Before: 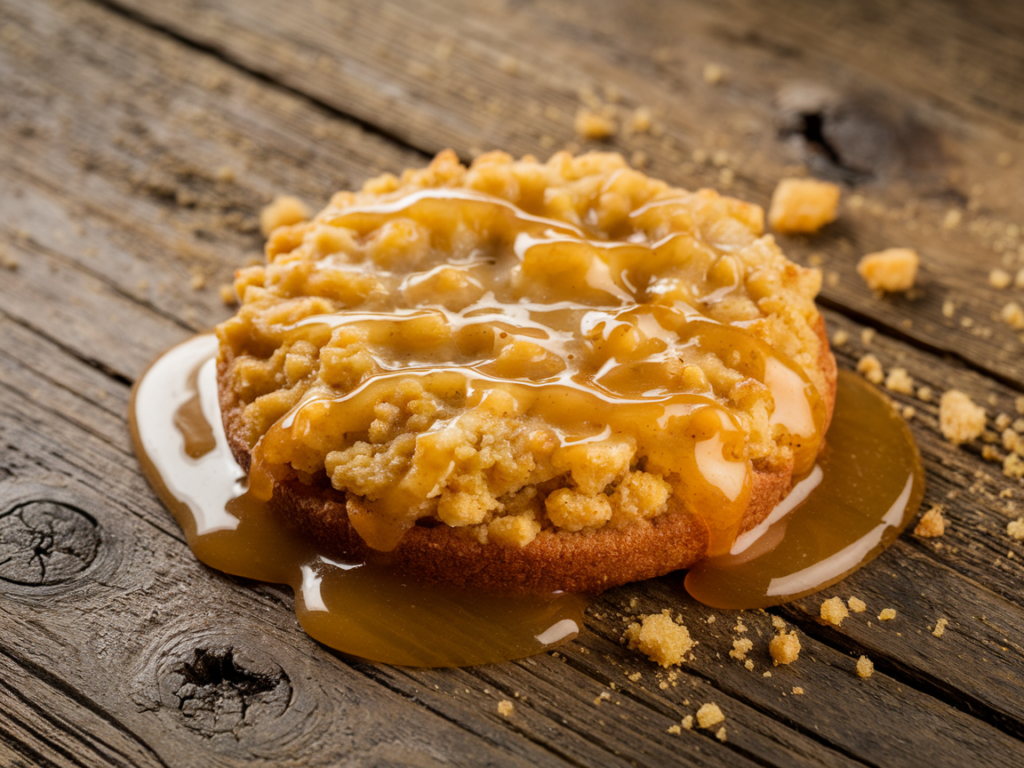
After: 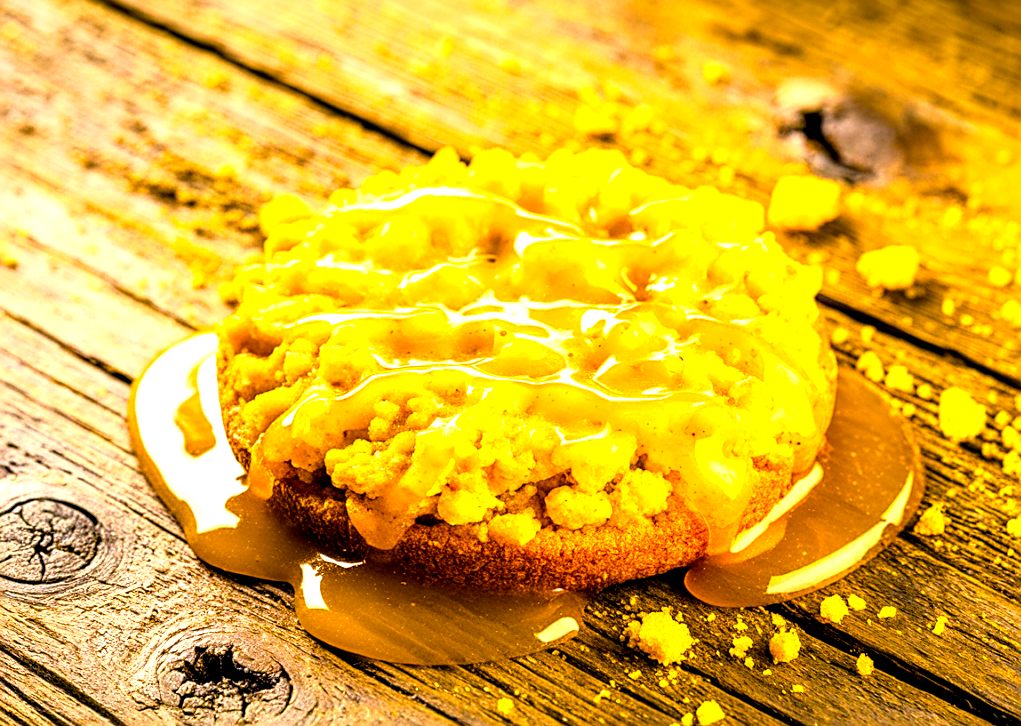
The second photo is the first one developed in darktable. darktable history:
exposure: black level correction 0.001, exposure 1.398 EV, compensate highlight preservation false
contrast brightness saturation: contrast 0.081, saturation 0.016
crop: top 0.382%, right 0.259%, bottom 4.999%
color balance rgb: highlights gain › chroma 1.08%, highlights gain › hue 60.16°, linear chroma grading › shadows 16.898%, linear chroma grading › highlights 61.921%, linear chroma grading › global chroma 49.392%, perceptual saturation grading › global saturation 20%, perceptual saturation grading › highlights -25.857%, perceptual saturation grading › shadows 25.599%, perceptual brilliance grading › highlights 7.68%, perceptual brilliance grading › mid-tones 3.028%, perceptual brilliance grading › shadows 1.417%, global vibrance 20.185%
sharpen: amount 0.587
color correction: highlights a* 5.35, highlights b* 5.28, shadows a* -4.05, shadows b* -5.08
tone curve: curves: ch0 [(0, 0) (0.003, 0.022) (0.011, 0.025) (0.025, 0.032) (0.044, 0.055) (0.069, 0.089) (0.1, 0.133) (0.136, 0.18) (0.177, 0.231) (0.224, 0.291) (0.277, 0.35) (0.335, 0.42) (0.399, 0.496) (0.468, 0.561) (0.543, 0.632) (0.623, 0.706) (0.709, 0.783) (0.801, 0.865) (0.898, 0.947) (1, 1)], color space Lab, independent channels, preserve colors none
local contrast: highlights 60%, shadows 64%, detail 160%
